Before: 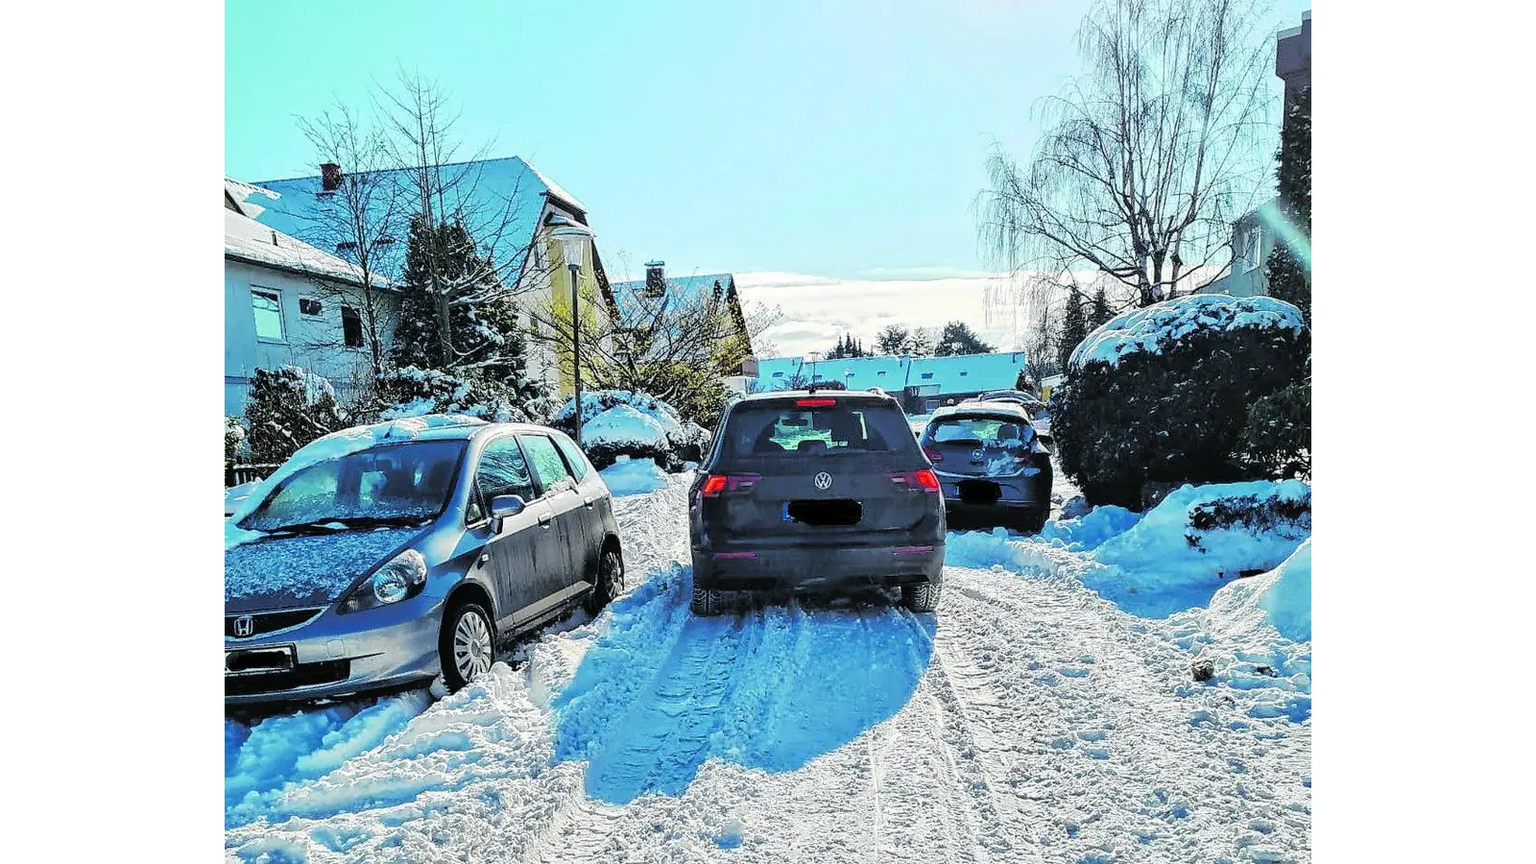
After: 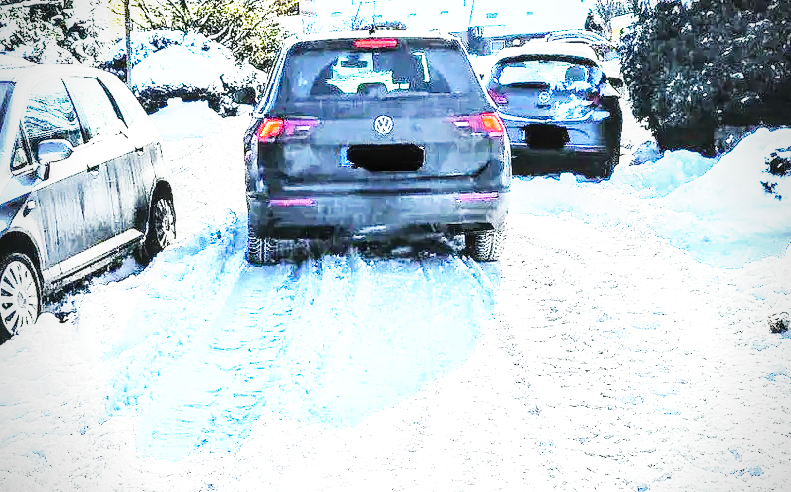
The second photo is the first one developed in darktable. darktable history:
vignetting: on, module defaults
crop: left 29.672%, top 41.786%, right 20.851%, bottom 3.487%
exposure: black level correction 0, exposure 1.45 EV, compensate exposure bias true, compensate highlight preservation false
base curve: curves: ch0 [(0, 0) (0.007, 0.004) (0.027, 0.03) (0.046, 0.07) (0.207, 0.54) (0.442, 0.872) (0.673, 0.972) (1, 1)], preserve colors none
local contrast: on, module defaults
